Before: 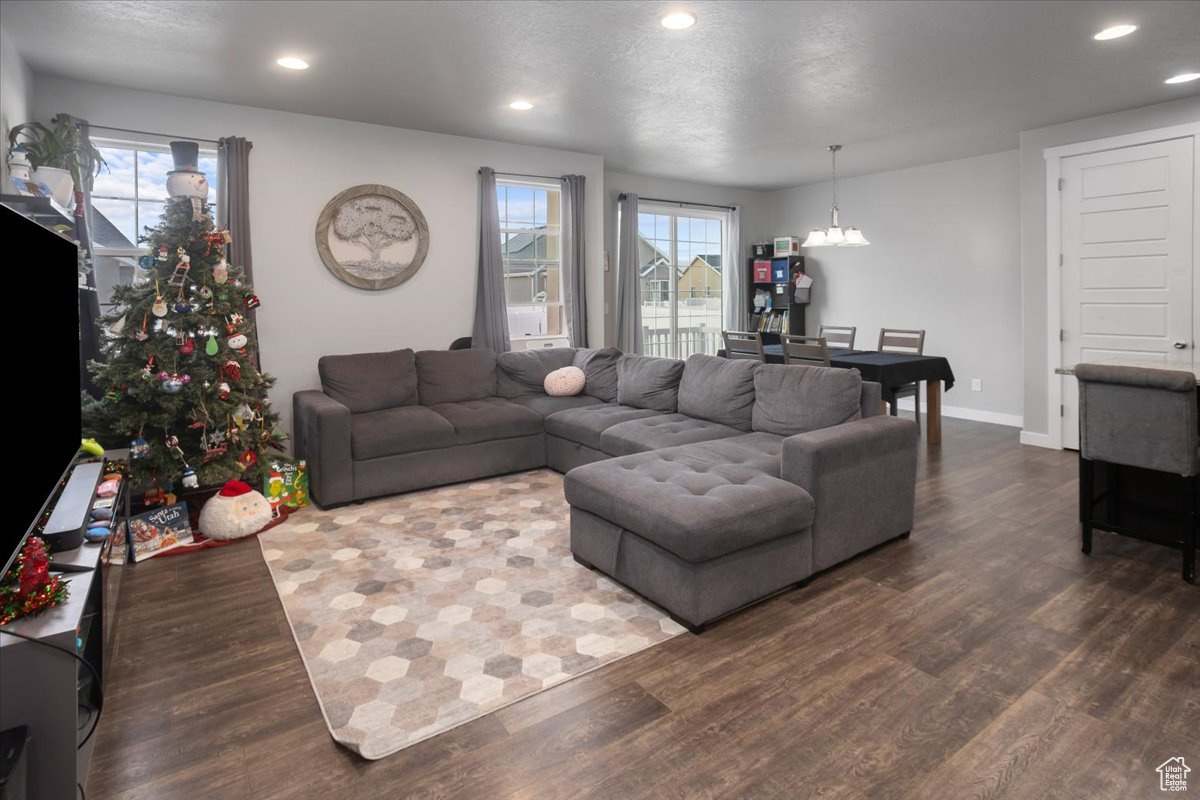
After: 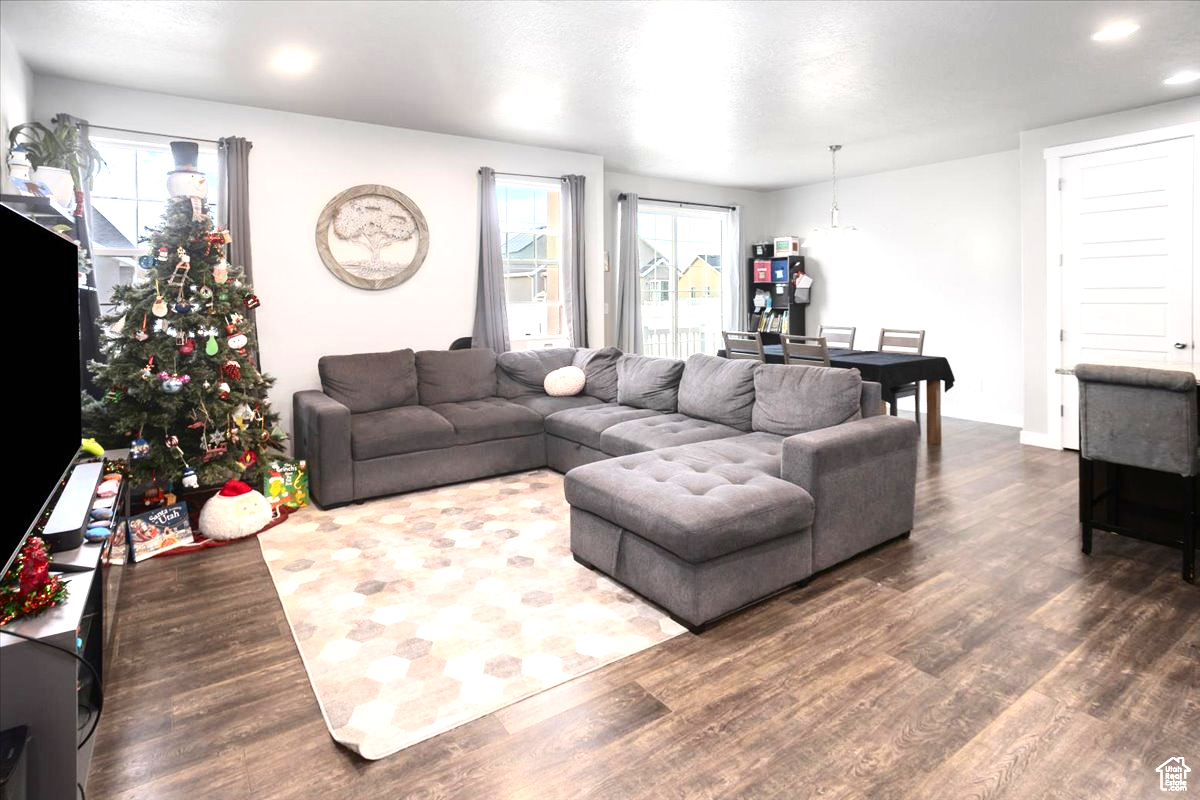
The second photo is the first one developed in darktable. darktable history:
contrast brightness saturation: contrast 0.216
exposure: black level correction 0, exposure 1 EV, compensate exposure bias true, compensate highlight preservation false
